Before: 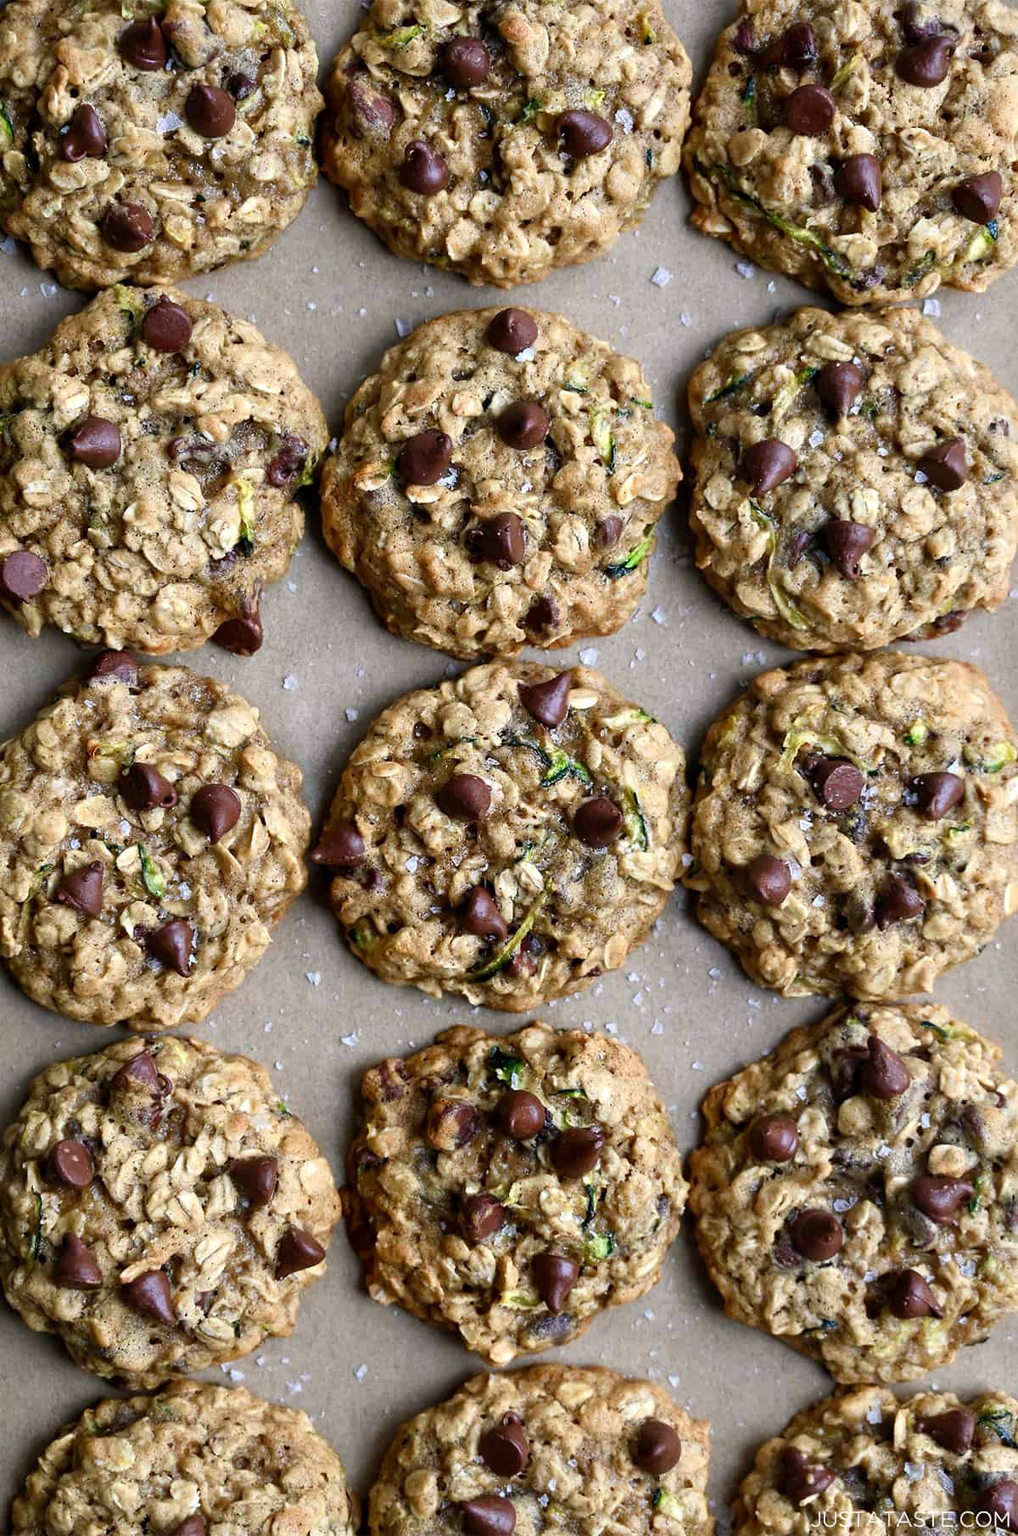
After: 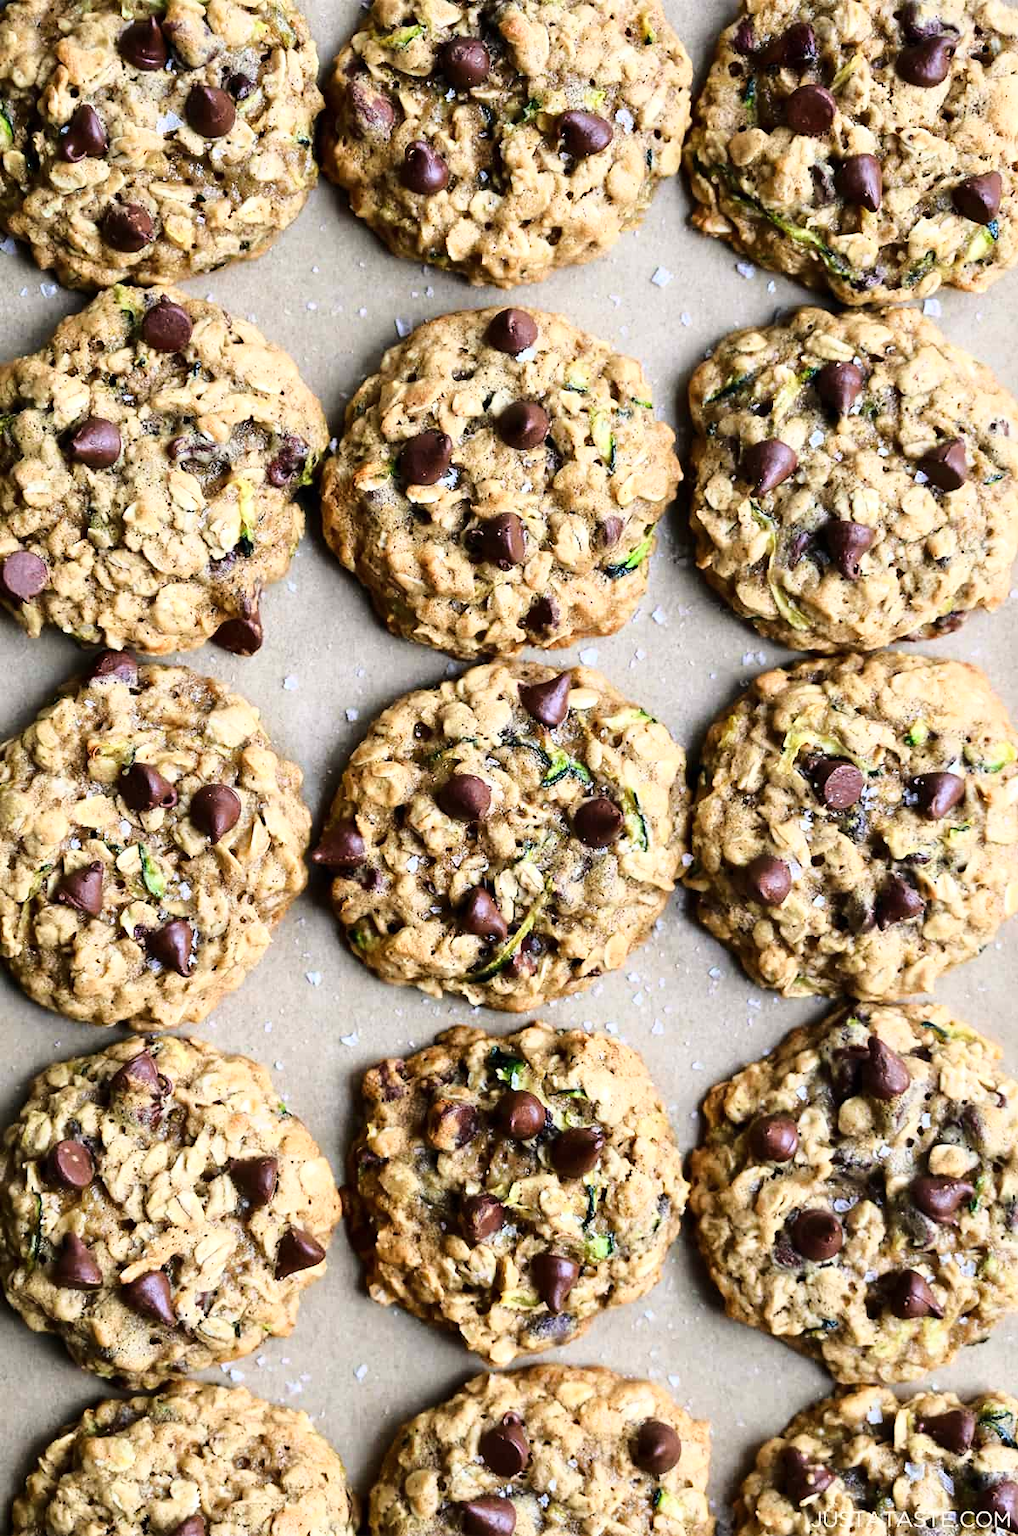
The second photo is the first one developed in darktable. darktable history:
base curve: curves: ch0 [(0, 0) (0.028, 0.03) (0.121, 0.232) (0.46, 0.748) (0.859, 0.968) (1, 1)]
color correction: highlights b* -0.06, saturation 0.977
